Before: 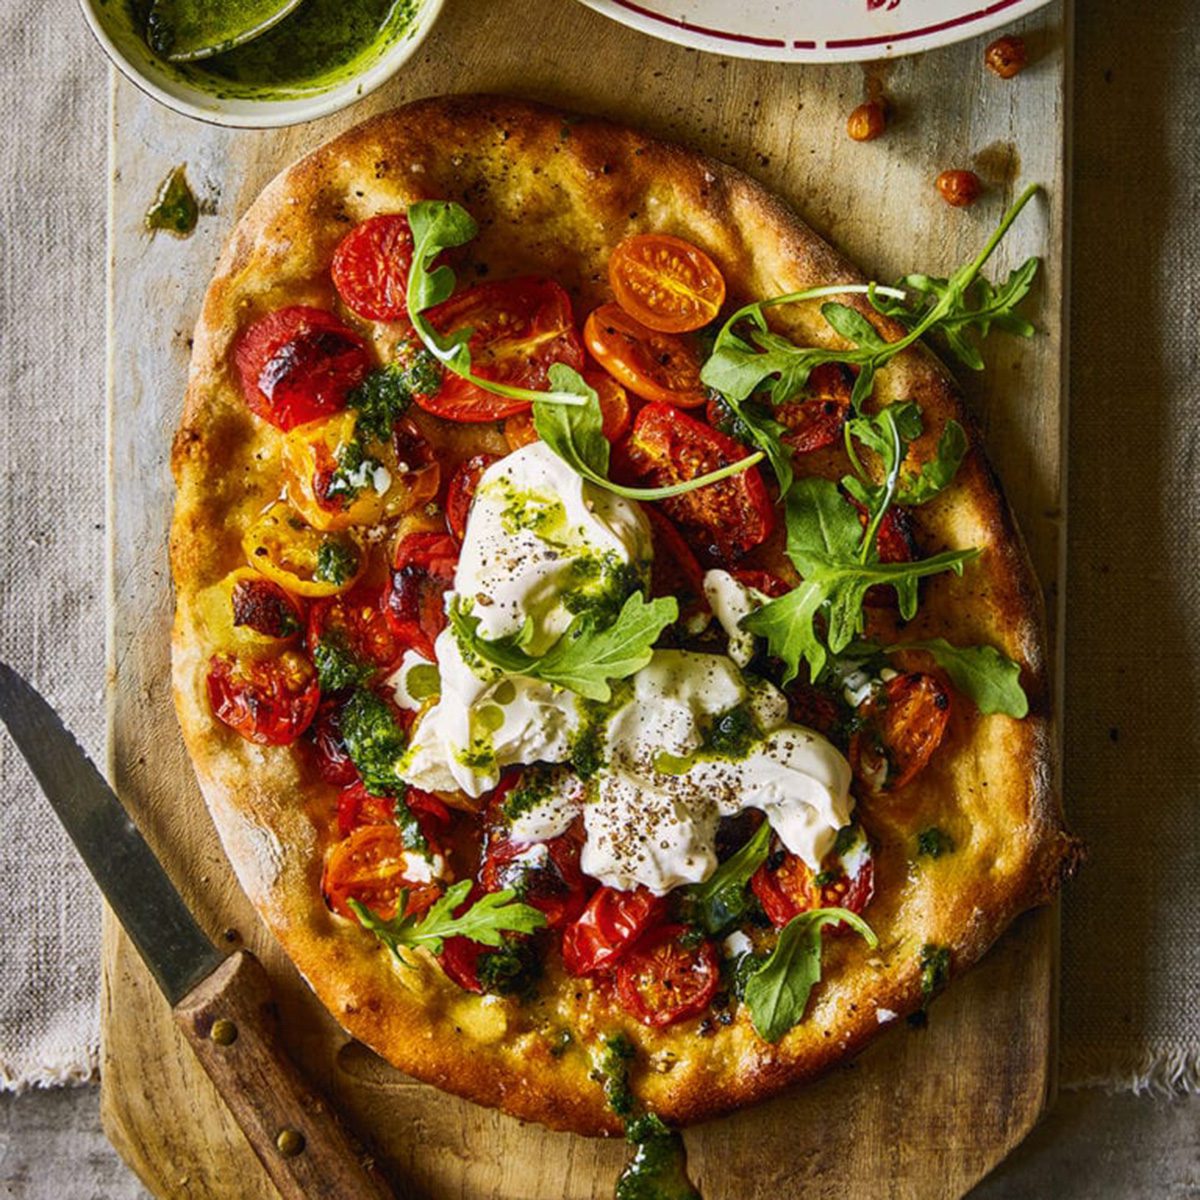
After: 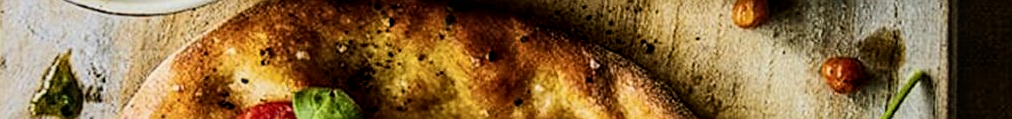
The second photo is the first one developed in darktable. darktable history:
local contrast: on, module defaults
crop and rotate: left 9.644%, top 9.491%, right 6.021%, bottom 80.509%
filmic rgb: hardness 4.17, contrast 1.364, color science v6 (2022)
sharpen: on, module defaults
